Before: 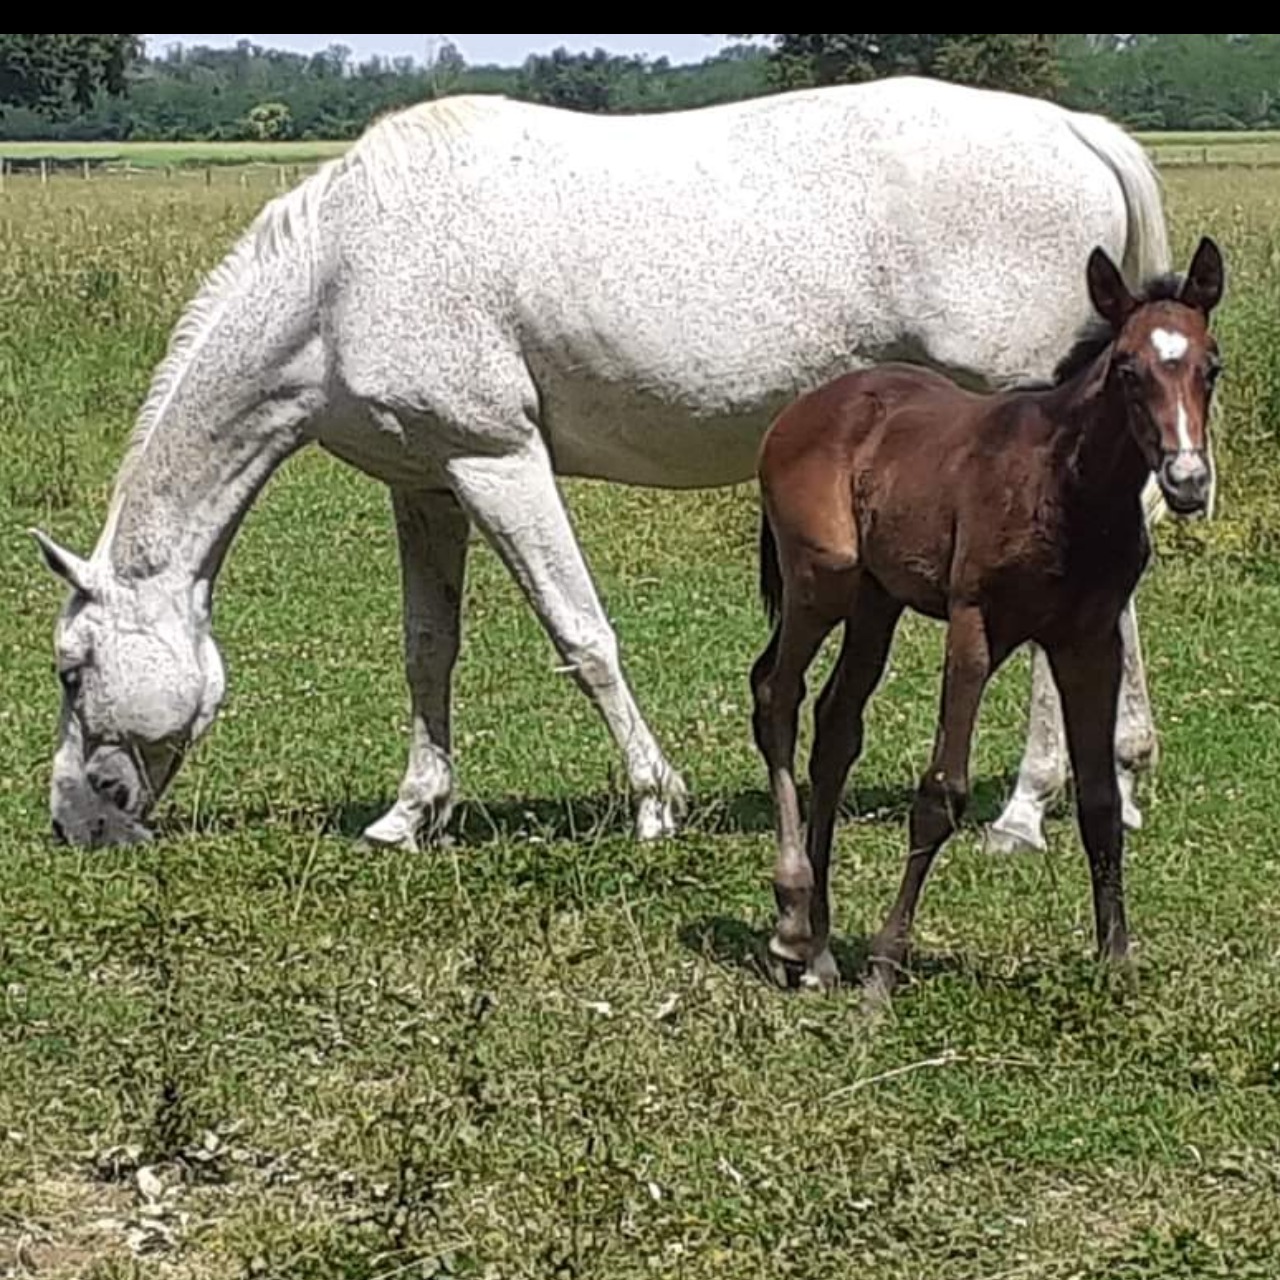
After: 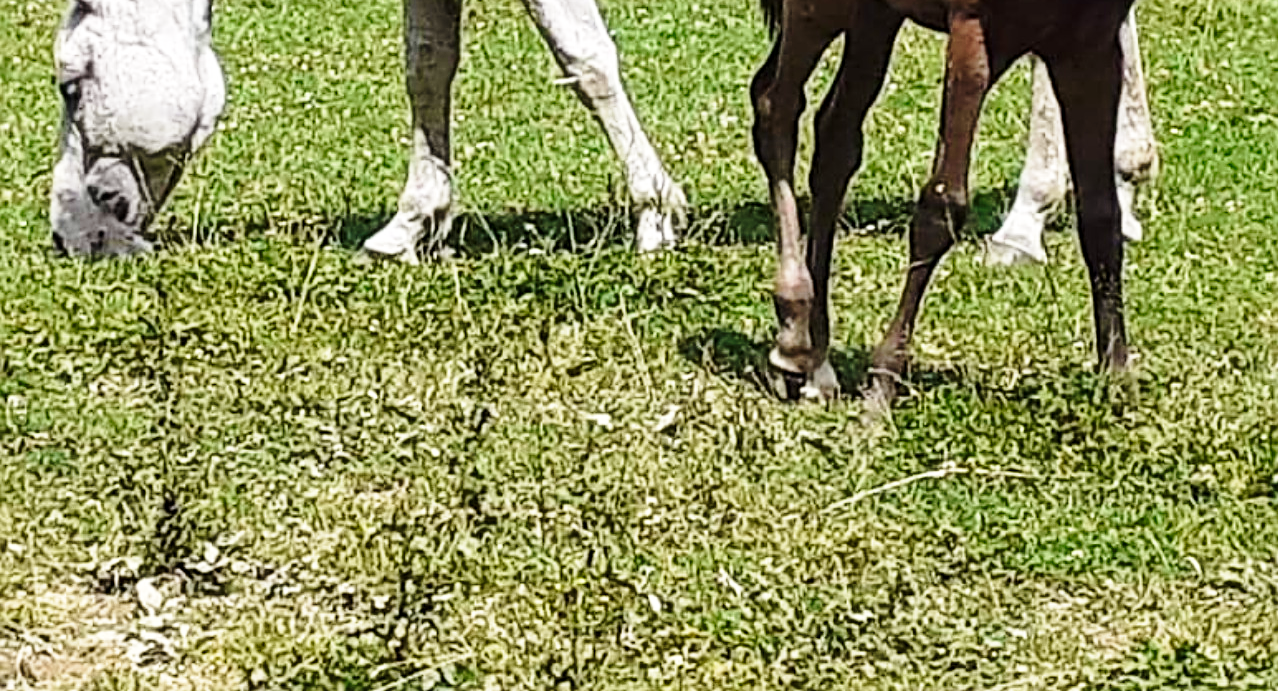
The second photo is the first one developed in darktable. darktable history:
sharpen: on, module defaults
crop and rotate: top 45.98%, right 0.09%
base curve: curves: ch0 [(0, 0) (0.028, 0.03) (0.121, 0.232) (0.46, 0.748) (0.859, 0.968) (1, 1)], preserve colors none
velvia: on, module defaults
